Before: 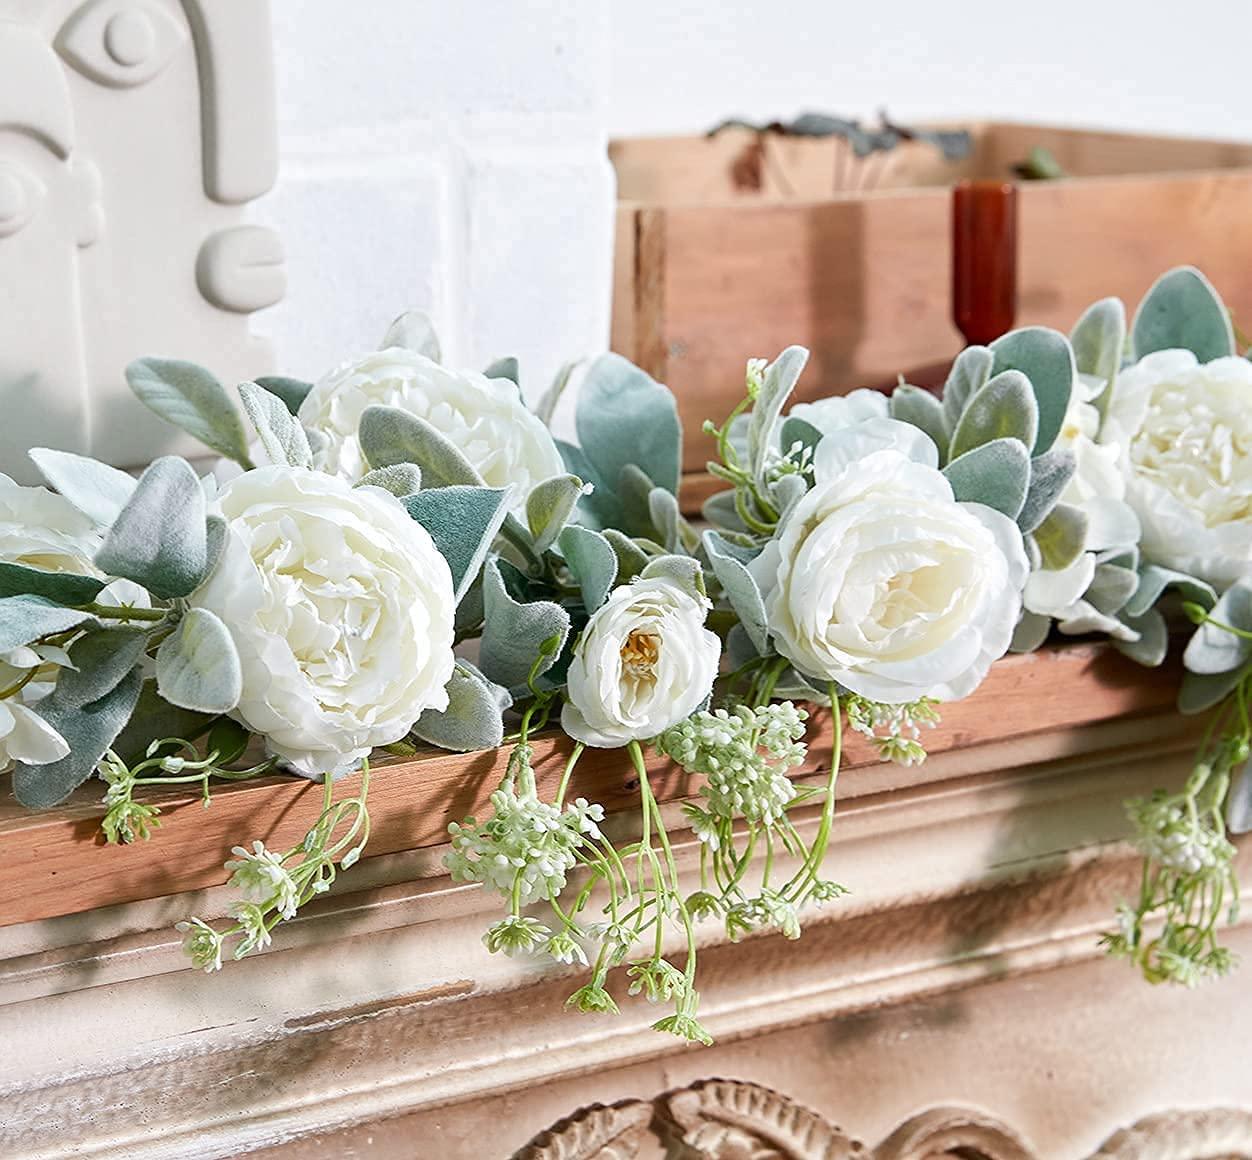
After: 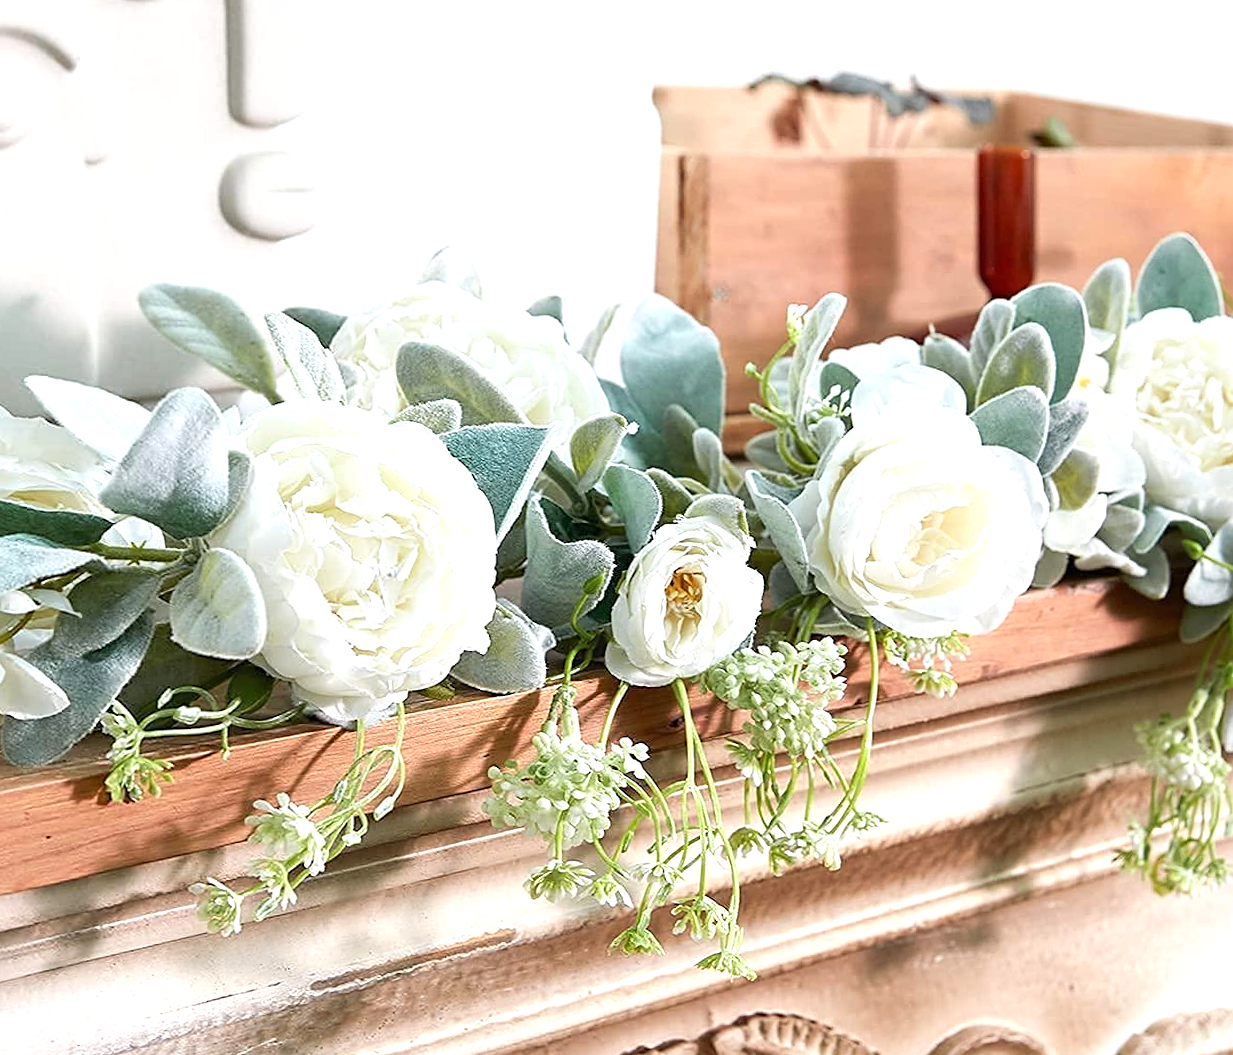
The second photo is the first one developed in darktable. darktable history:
exposure: black level correction 0, exposure 0.5 EV, compensate highlight preservation false
sharpen: amount 0.2
rotate and perspective: rotation -0.013°, lens shift (vertical) -0.027, lens shift (horizontal) 0.178, crop left 0.016, crop right 0.989, crop top 0.082, crop bottom 0.918
